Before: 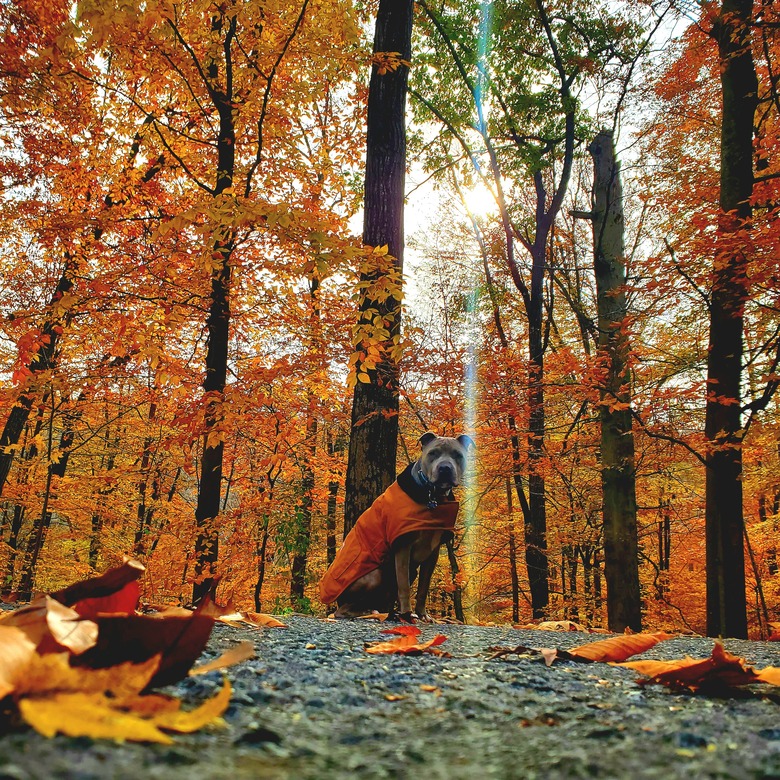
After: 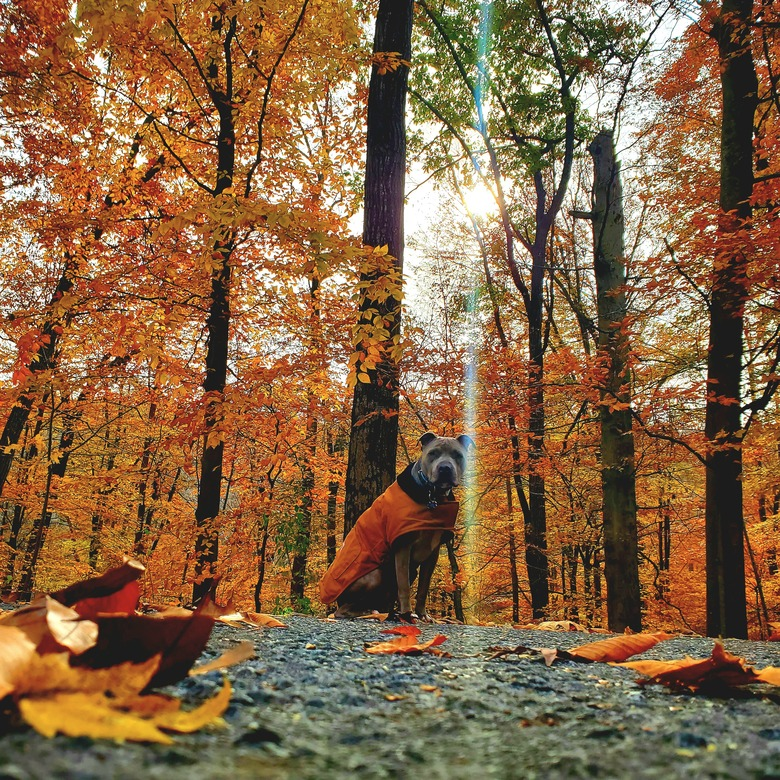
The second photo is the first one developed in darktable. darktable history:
contrast brightness saturation: contrast 0.009, saturation -0.058
